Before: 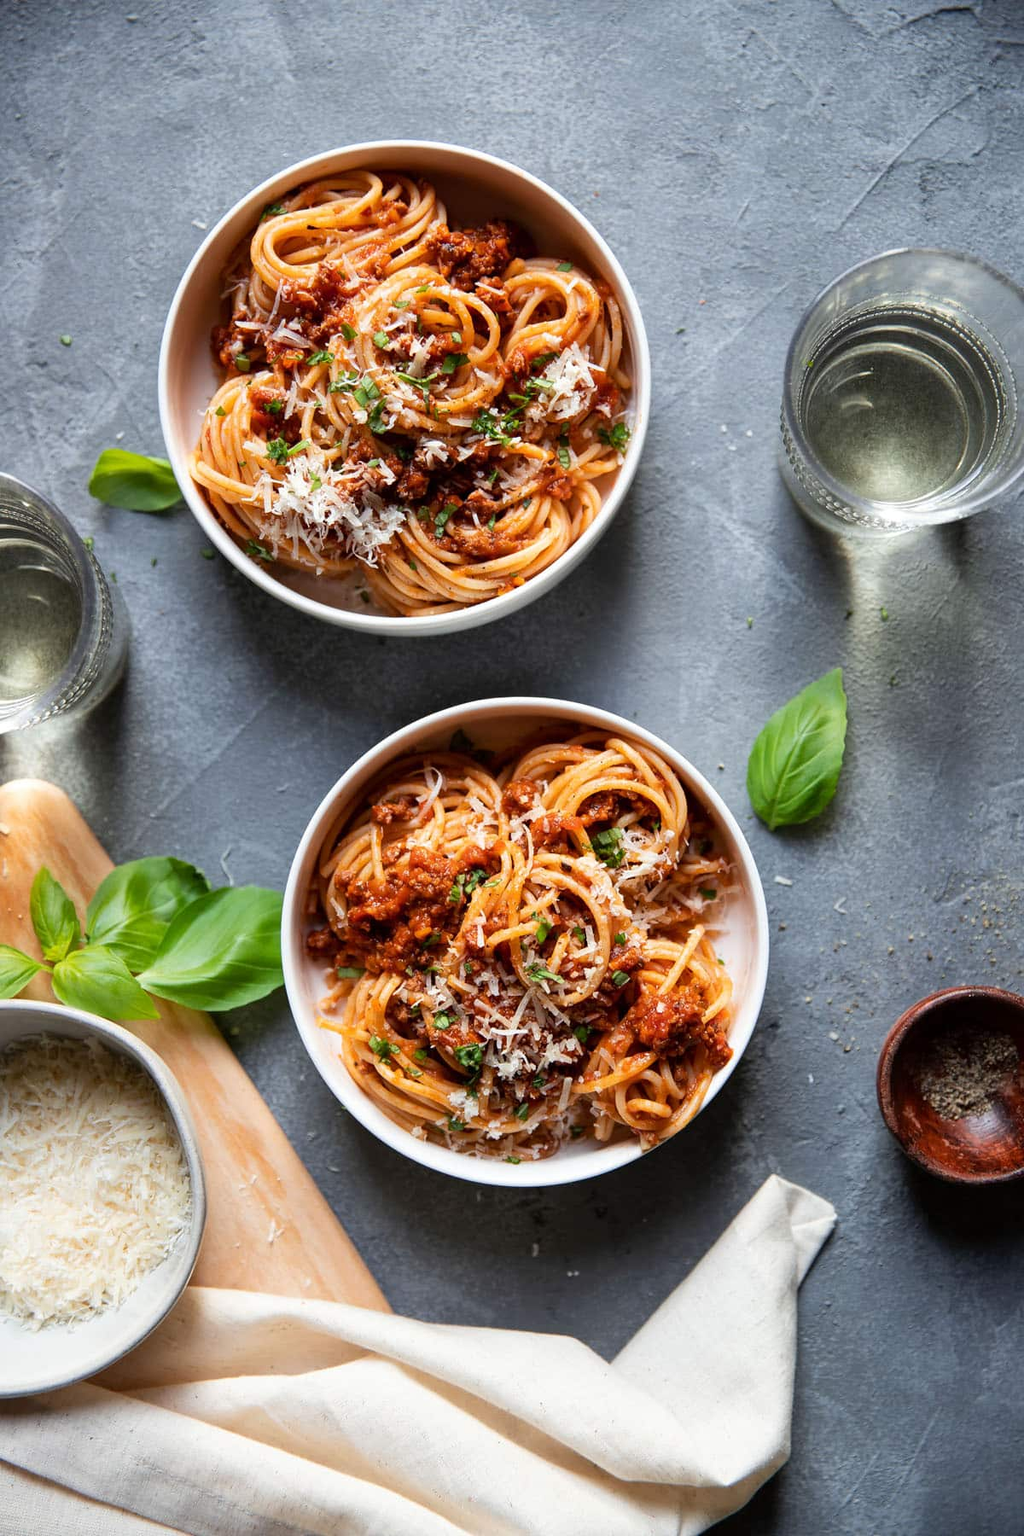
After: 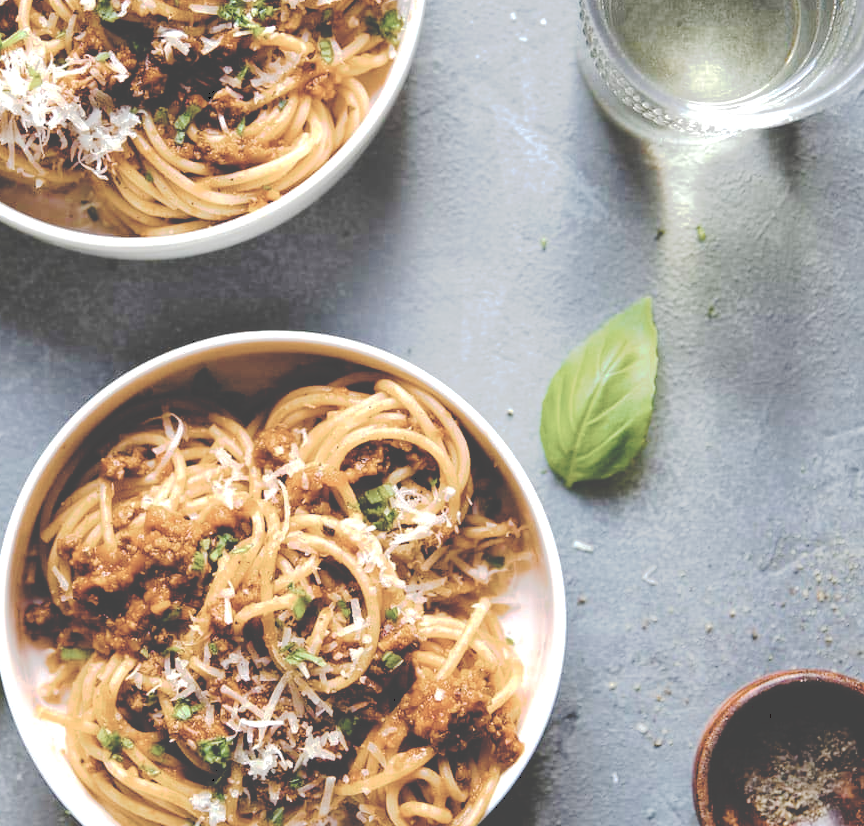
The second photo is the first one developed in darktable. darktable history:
color balance rgb: linear chroma grading › shadows 10%, linear chroma grading › highlights 10%, linear chroma grading › global chroma 15%, linear chroma grading › mid-tones 15%, perceptual saturation grading › global saturation 40%, perceptual saturation grading › highlights -25%, perceptual saturation grading › mid-tones 35%, perceptual saturation grading › shadows 35%, perceptual brilliance grading › global brilliance 11.29%, global vibrance 11.29%
tone curve: curves: ch0 [(0, 0) (0.003, 0.272) (0.011, 0.275) (0.025, 0.275) (0.044, 0.278) (0.069, 0.282) (0.1, 0.284) (0.136, 0.287) (0.177, 0.294) (0.224, 0.314) (0.277, 0.347) (0.335, 0.403) (0.399, 0.473) (0.468, 0.552) (0.543, 0.622) (0.623, 0.69) (0.709, 0.756) (0.801, 0.818) (0.898, 0.865) (1, 1)], preserve colors none
crop and rotate: left 27.938%, top 27.046%, bottom 27.046%
contrast brightness saturation: brightness 0.18, saturation -0.5
